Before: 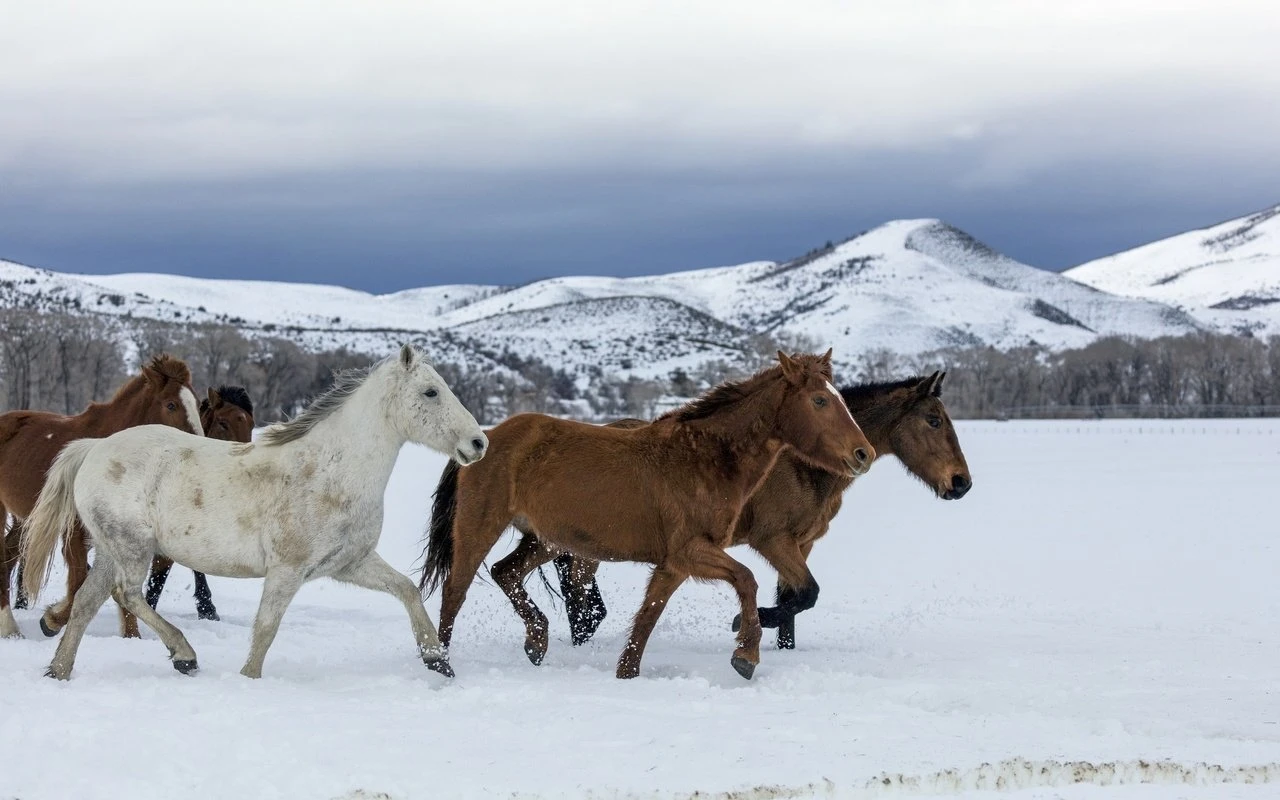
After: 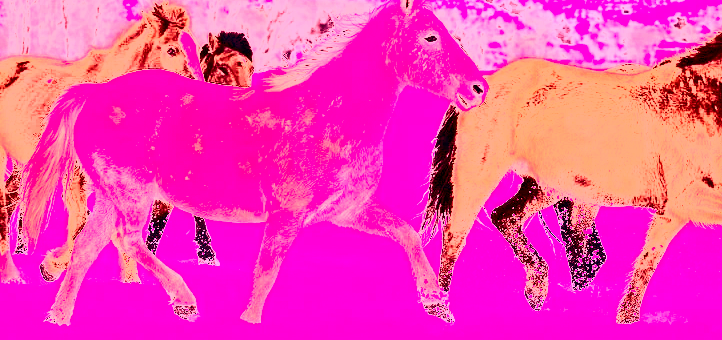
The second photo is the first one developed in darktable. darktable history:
crop: top 44.483%, right 43.593%, bottom 12.892%
white balance: red 4.26, blue 1.802
exposure: black level correction 0.001, compensate highlight preservation false
tone curve: curves: ch0 [(0, 0) (0.003, 0.003) (0.011, 0.012) (0.025, 0.026) (0.044, 0.046) (0.069, 0.072) (0.1, 0.104) (0.136, 0.141) (0.177, 0.185) (0.224, 0.234) (0.277, 0.289) (0.335, 0.349) (0.399, 0.415) (0.468, 0.488) (0.543, 0.566) (0.623, 0.649) (0.709, 0.739) (0.801, 0.834) (0.898, 0.923) (1, 1)], preserve colors none
contrast brightness saturation: contrast 0.93, brightness 0.2
